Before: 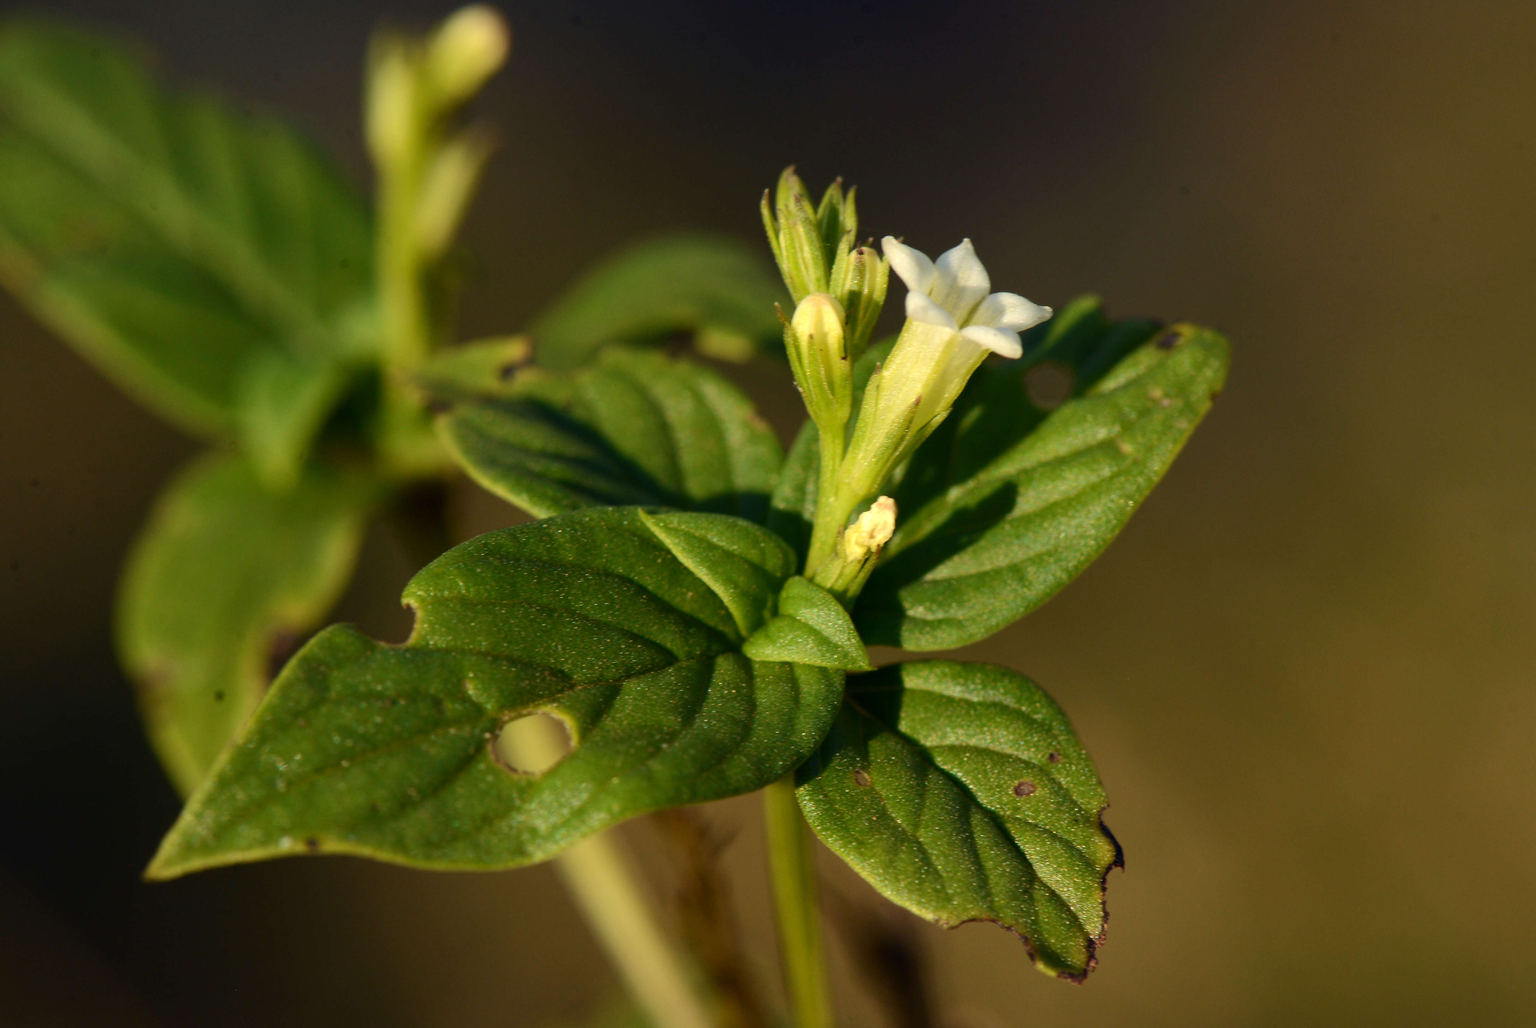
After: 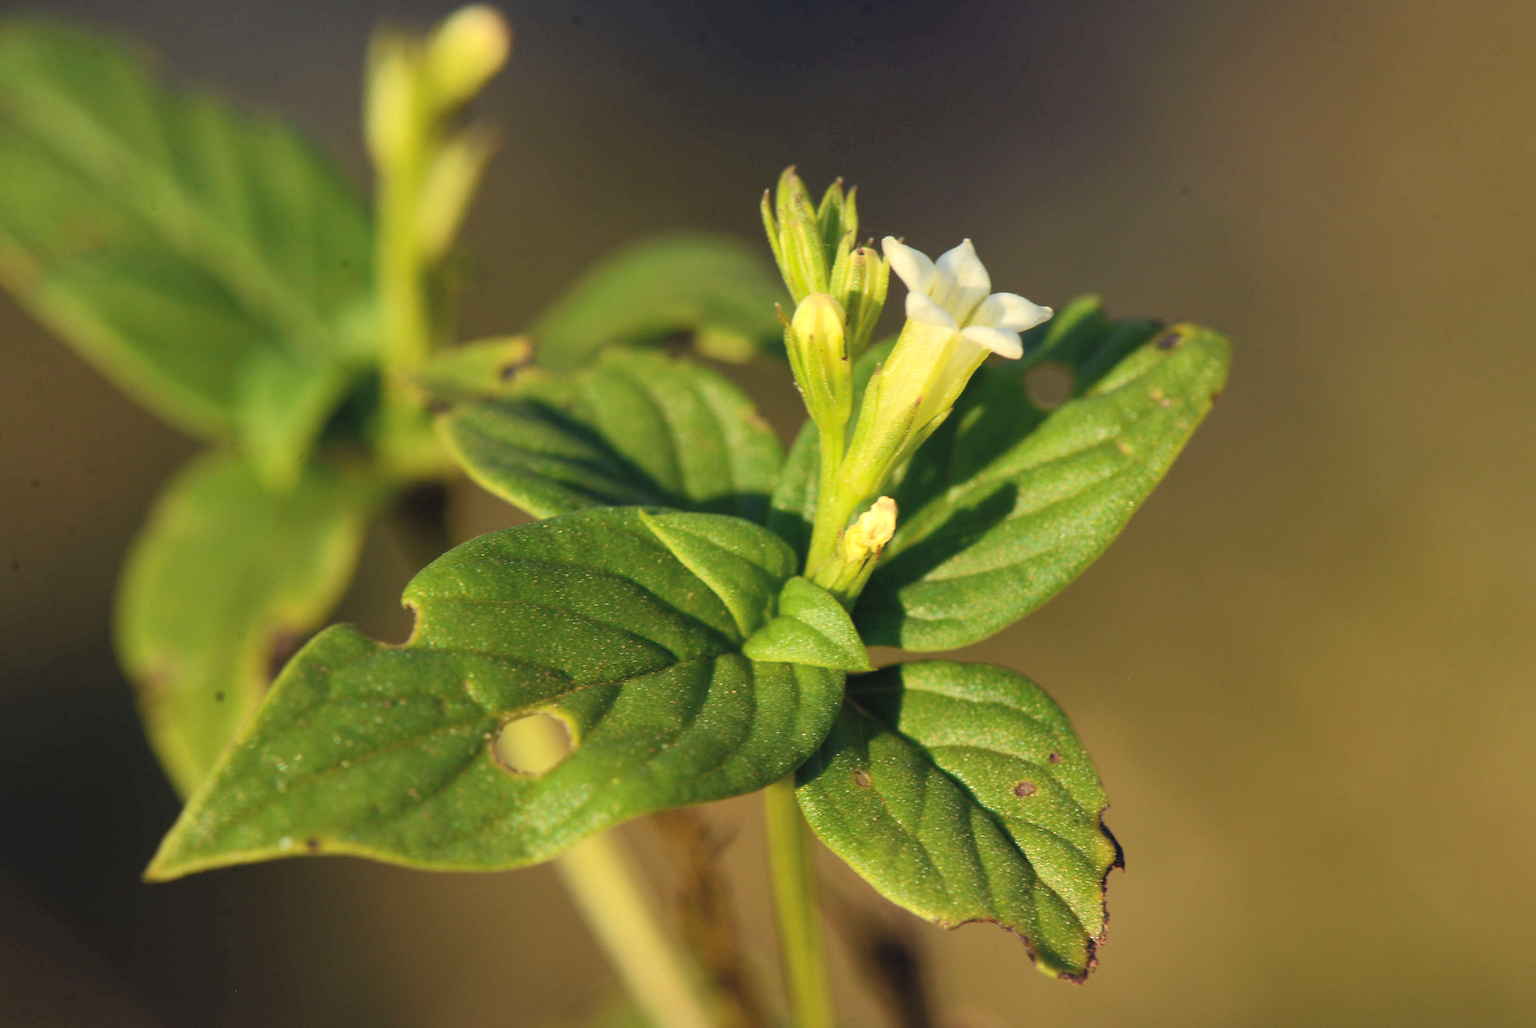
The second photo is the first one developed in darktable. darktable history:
contrast brightness saturation: contrast 0.103, brightness 0.306, saturation 0.14
